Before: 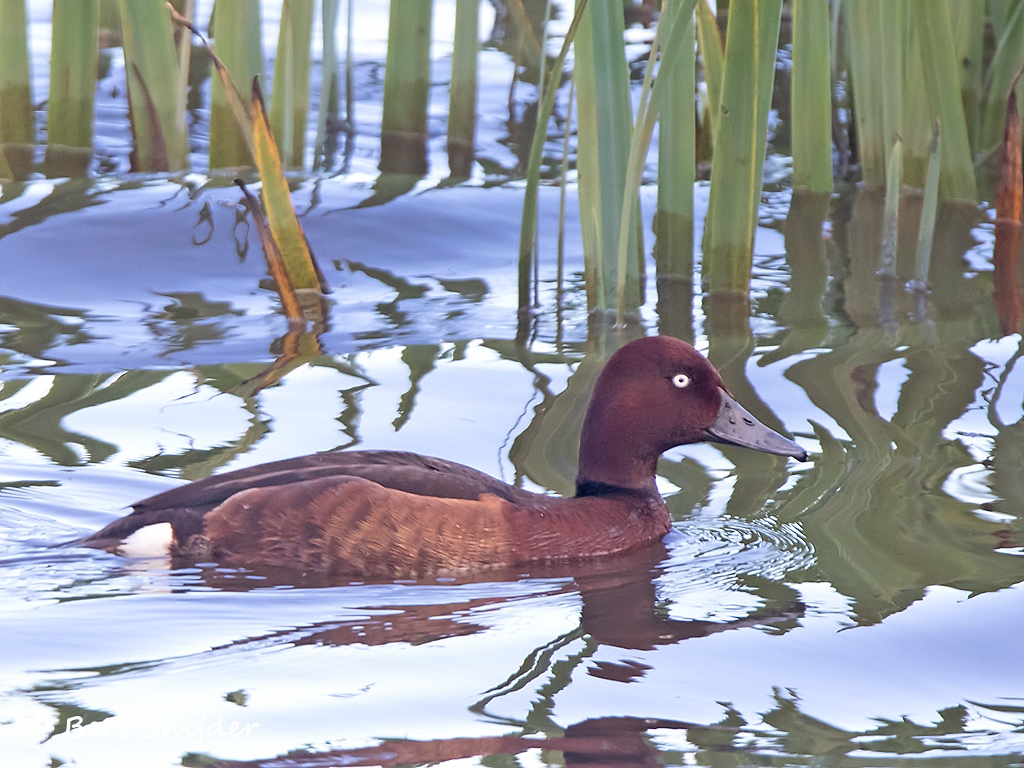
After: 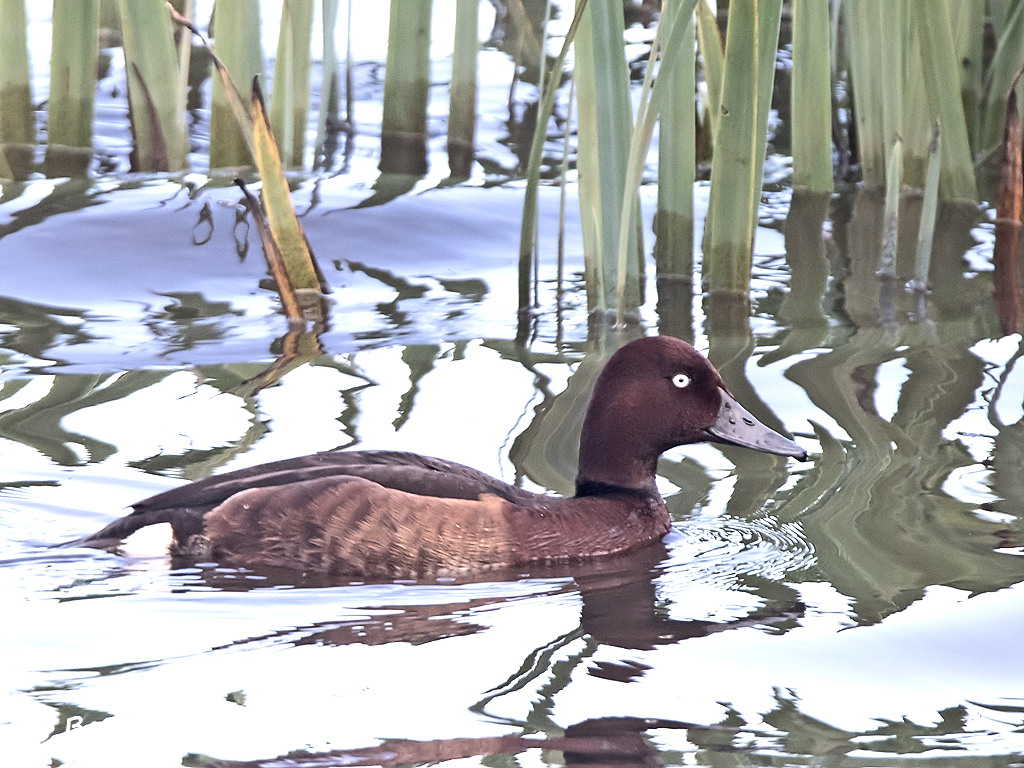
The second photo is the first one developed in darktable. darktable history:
contrast brightness saturation: contrast 0.1, saturation -0.3
tone equalizer: -8 EV -0.75 EV, -7 EV -0.7 EV, -6 EV -0.6 EV, -5 EV -0.4 EV, -3 EV 0.4 EV, -2 EV 0.6 EV, -1 EV 0.7 EV, +0 EV 0.75 EV, edges refinement/feathering 500, mask exposure compensation -1.57 EV, preserve details no
